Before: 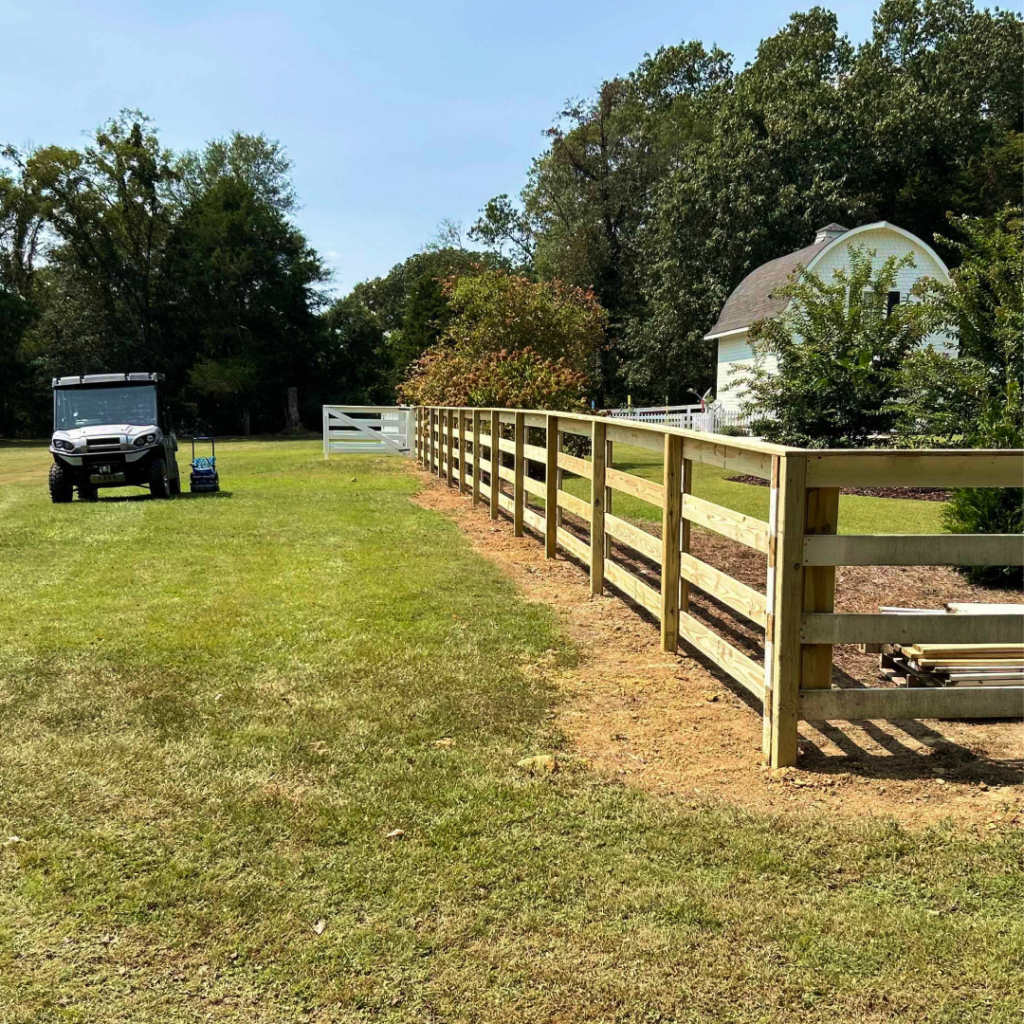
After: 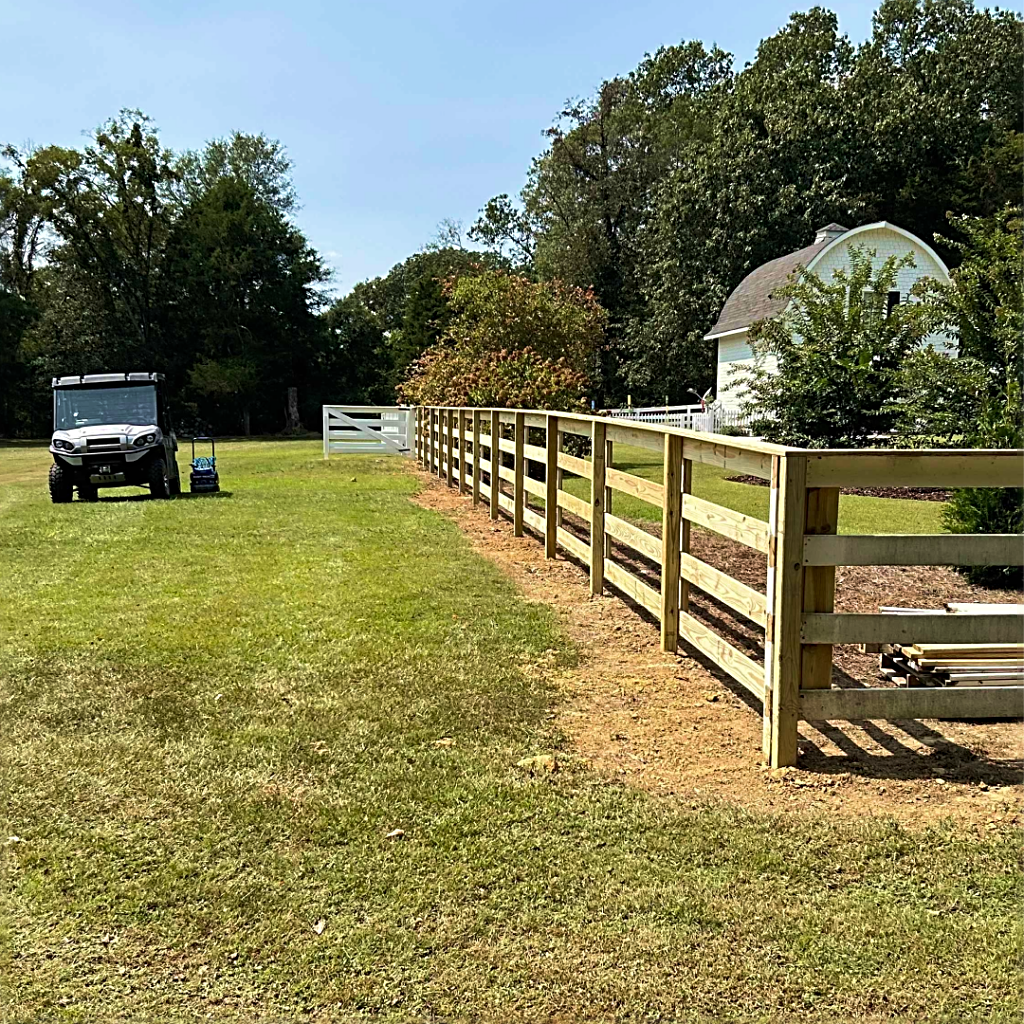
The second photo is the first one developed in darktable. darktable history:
sharpen: radius 2.543, amount 0.635
